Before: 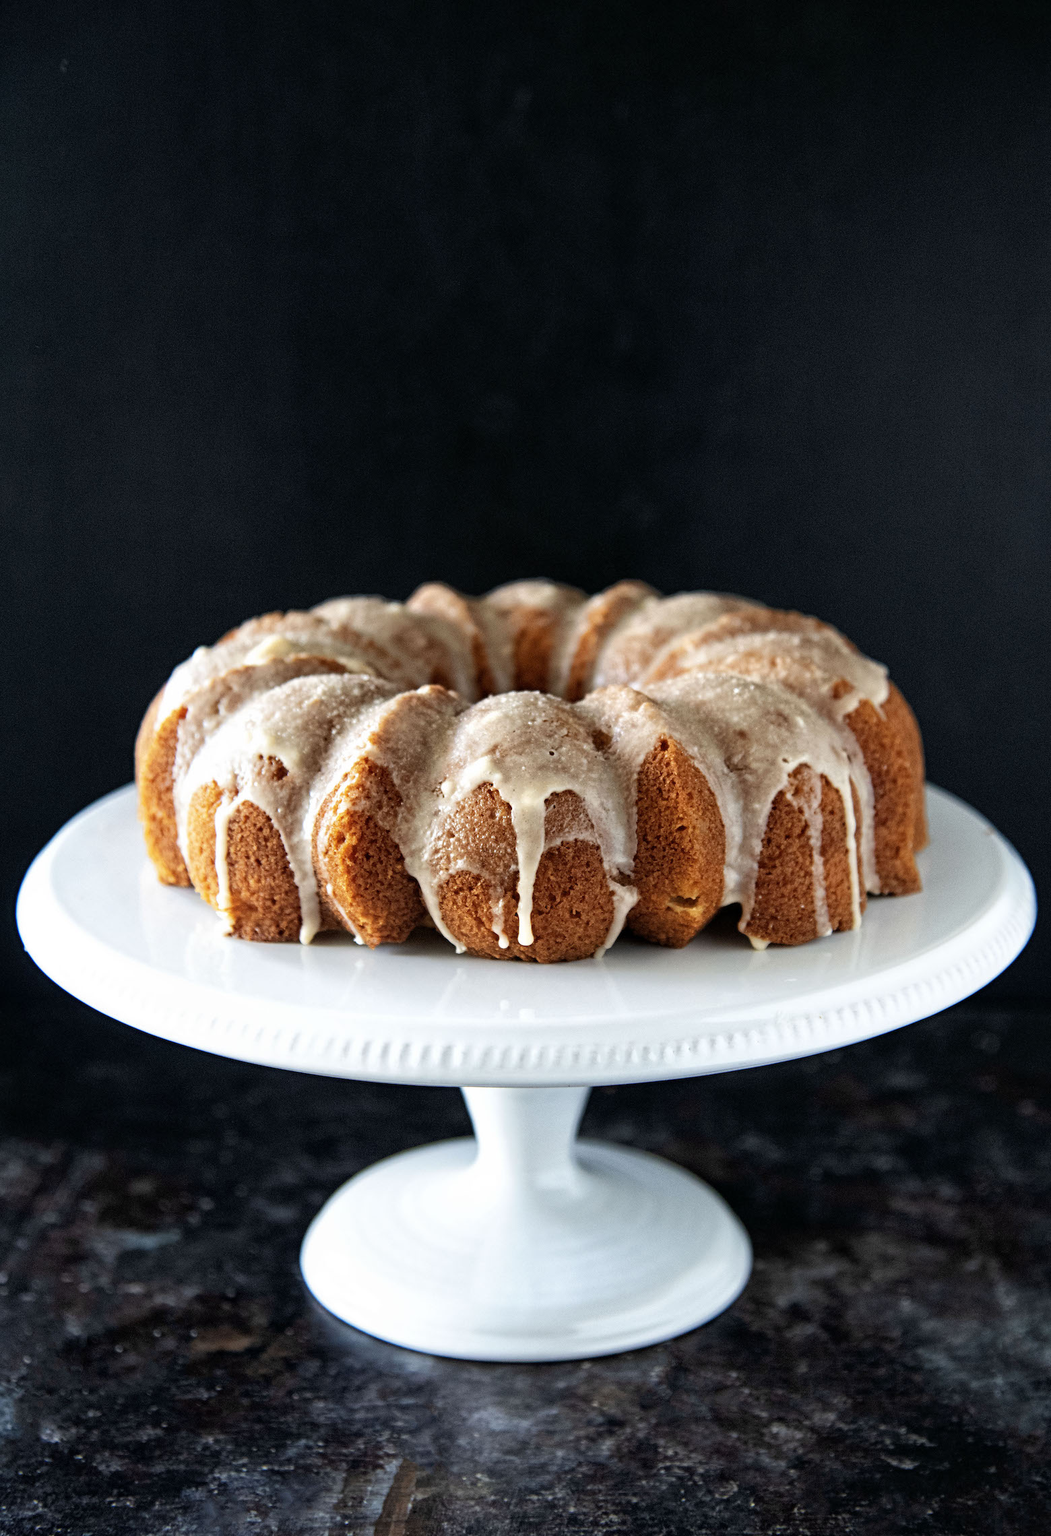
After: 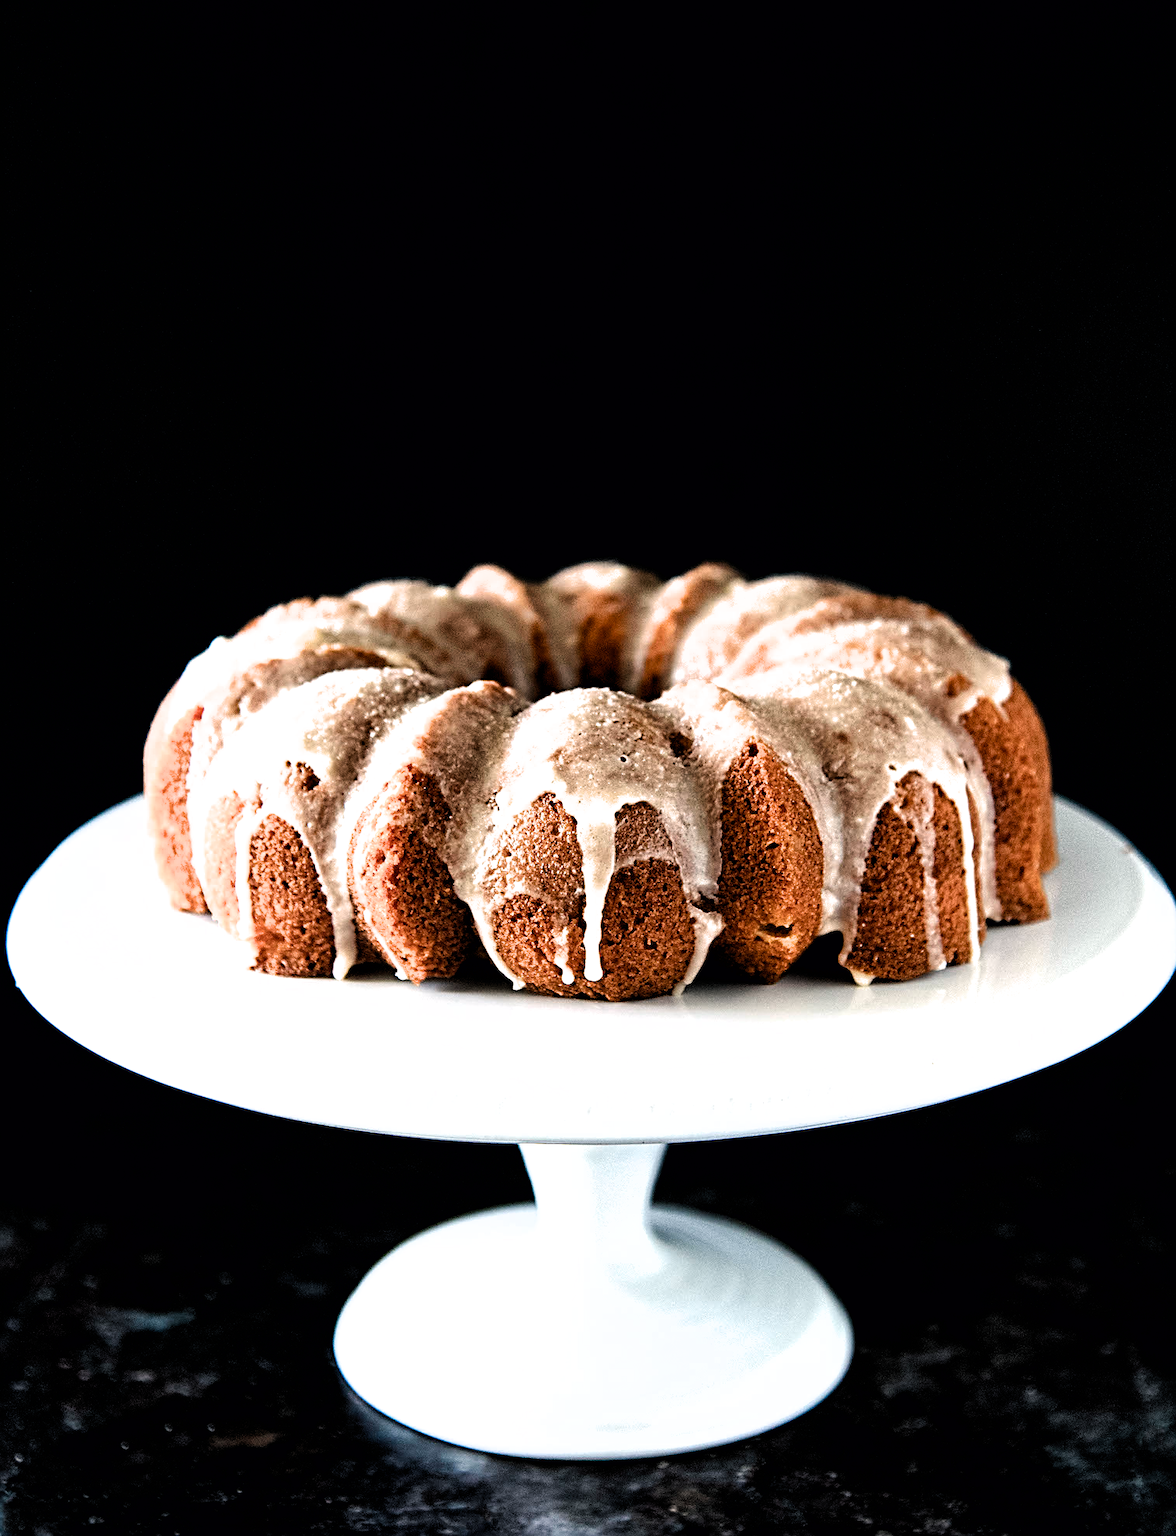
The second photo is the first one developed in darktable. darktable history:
crop: left 1.067%, top 6.144%, right 1.713%, bottom 7.015%
sharpen: on, module defaults
color balance rgb: shadows lift › luminance -5.15%, shadows lift › chroma 1.171%, shadows lift › hue 219.16°, highlights gain › chroma 1.646%, highlights gain › hue 56.59°, global offset › luminance -0.27%, perceptual saturation grading › global saturation 9.896%
filmic rgb: black relative exposure -8.23 EV, white relative exposure 2.24 EV, hardness 7.13, latitude 86.18%, contrast 1.685, highlights saturation mix -3.68%, shadows ↔ highlights balance -2%, color science v6 (2022)
